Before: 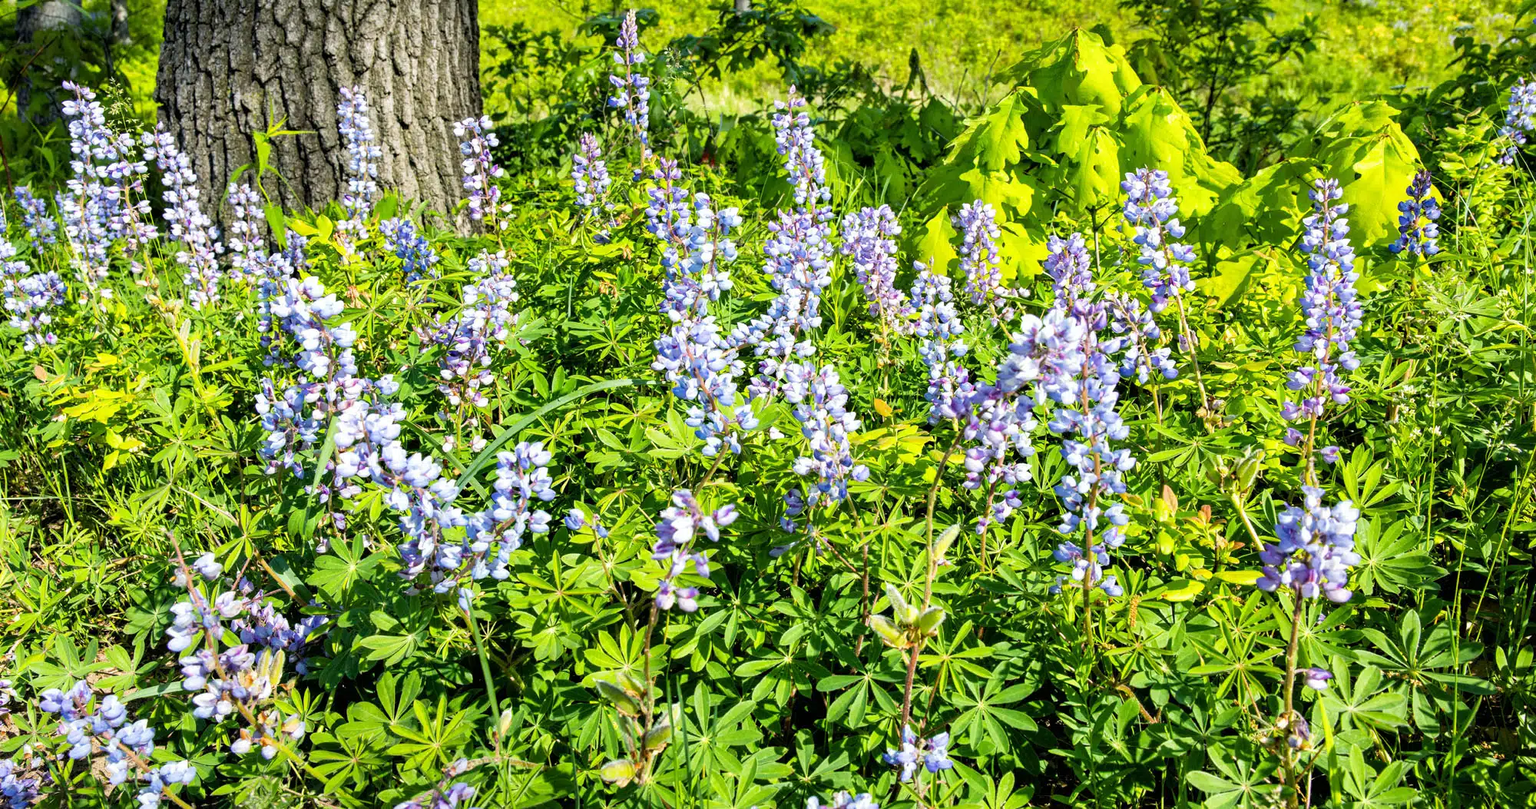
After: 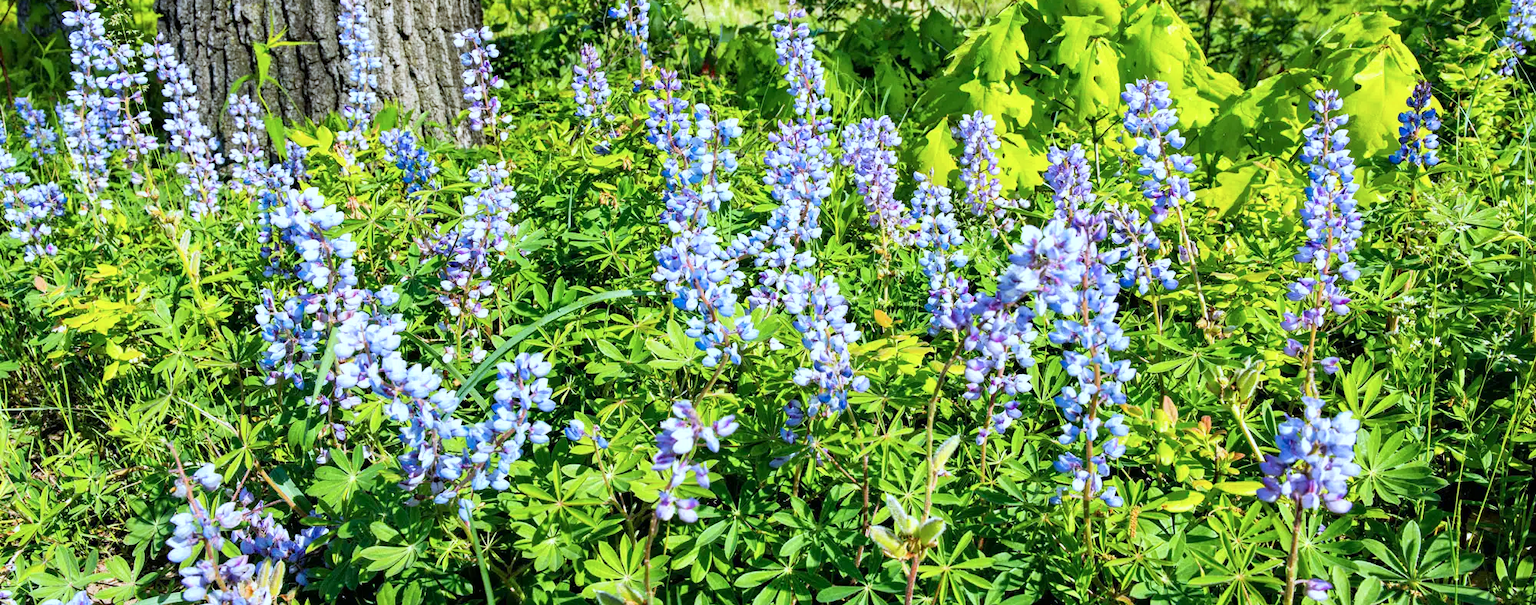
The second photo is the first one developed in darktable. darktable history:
tone equalizer: -8 EV 0.06 EV, smoothing diameter 25%, edges refinement/feathering 10, preserve details guided filter
color correction: highlights a* -2.24, highlights b* -18.1
crop: top 11.038%, bottom 13.962%
contrast brightness saturation: saturation 0.1
